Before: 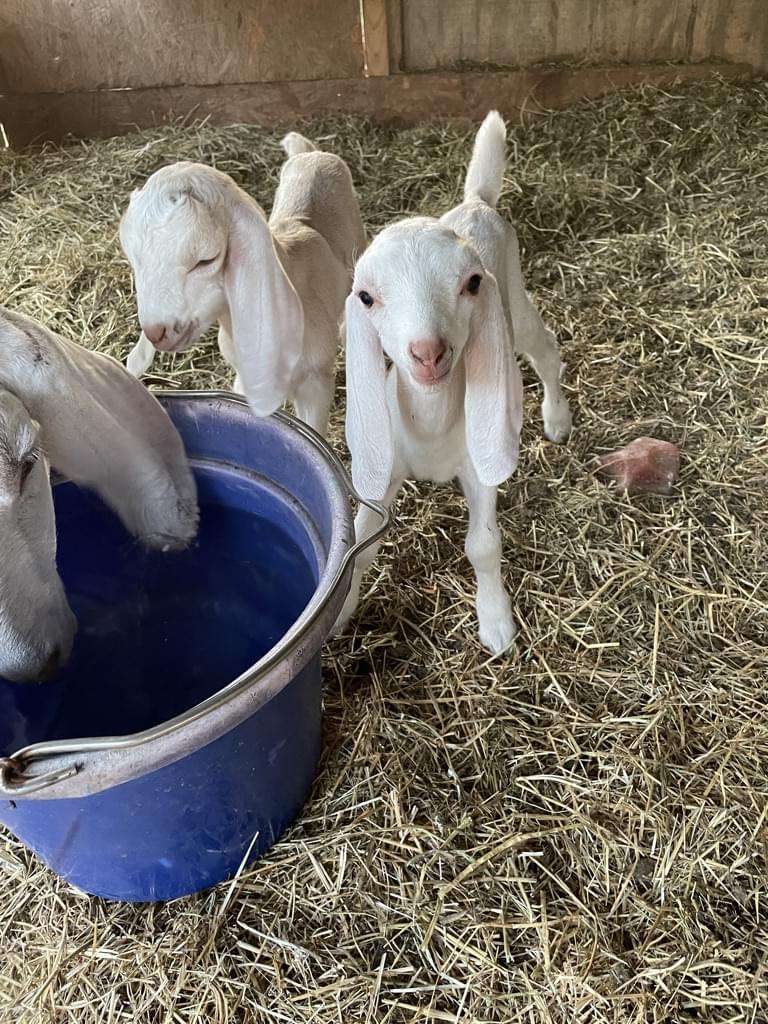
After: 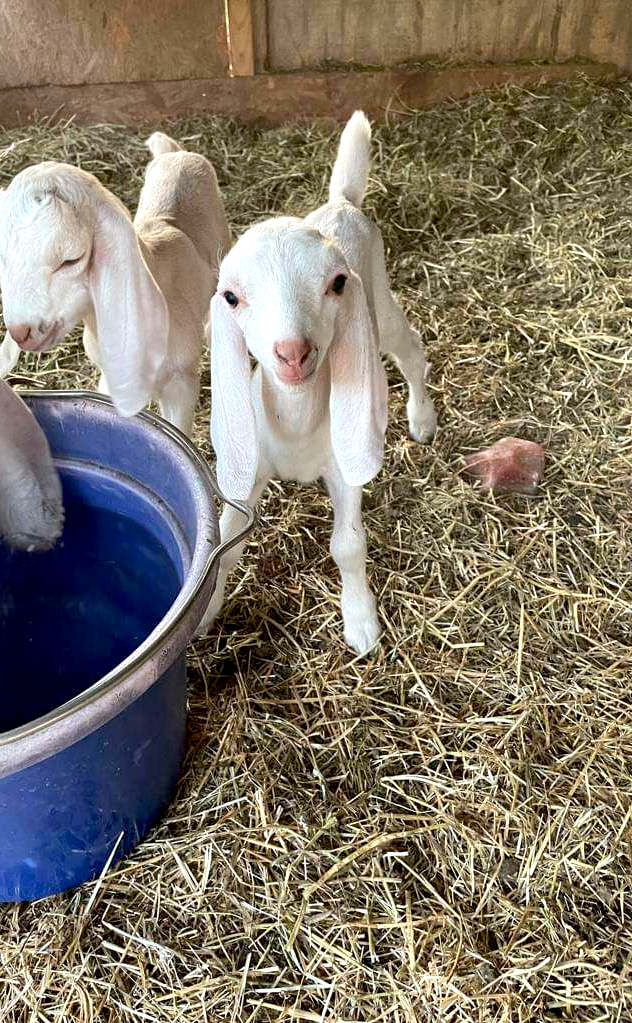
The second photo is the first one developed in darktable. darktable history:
exposure: black level correction 0.005, exposure 0.417 EV, compensate highlight preservation false
crop: left 17.582%, bottom 0.031%
